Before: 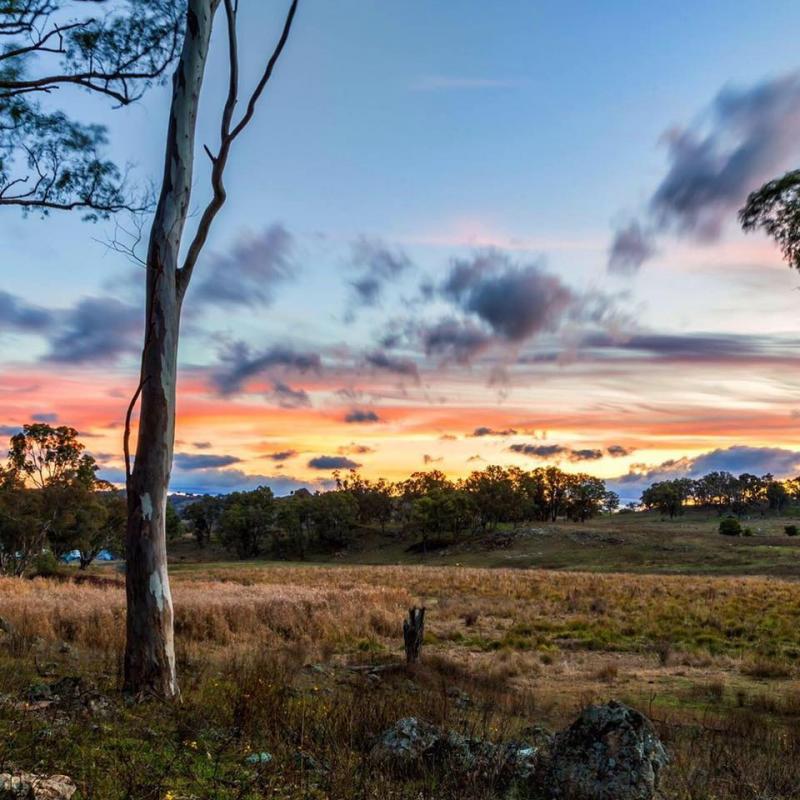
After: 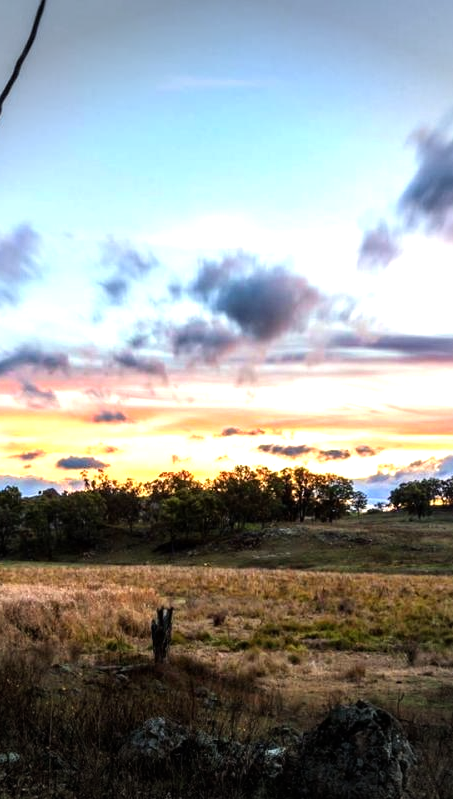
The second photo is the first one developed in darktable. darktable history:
crop: left 31.544%, top 0.005%, right 11.754%
tone equalizer: -8 EV -1.08 EV, -7 EV -1.01 EV, -6 EV -0.859 EV, -5 EV -0.585 EV, -3 EV 0.546 EV, -2 EV 0.866 EV, -1 EV 1 EV, +0 EV 1.08 EV, mask exposure compensation -0.507 EV
vignetting: fall-off start 90.25%, fall-off radius 38.65%, width/height ratio 1.215, shape 1.3
